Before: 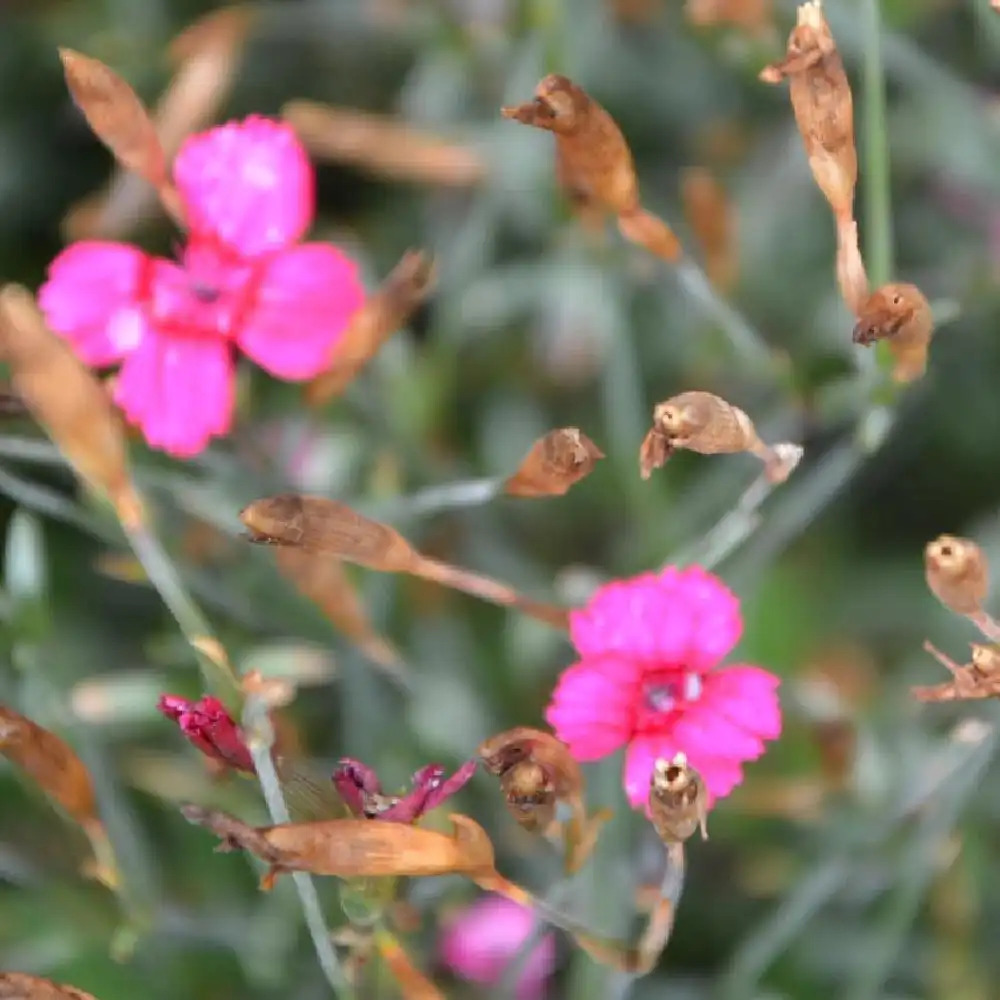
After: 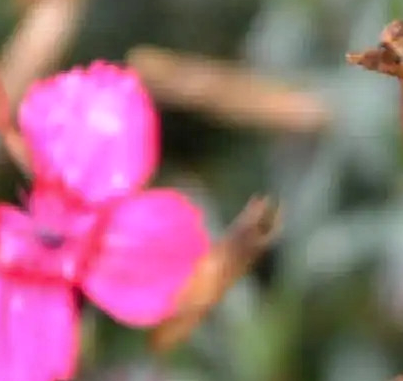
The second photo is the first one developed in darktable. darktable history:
local contrast: on, module defaults
crop: left 15.524%, top 5.458%, right 44.153%, bottom 56.405%
shadows and highlights: shadows 33.48, highlights -47, compress 49.99%, soften with gaussian
